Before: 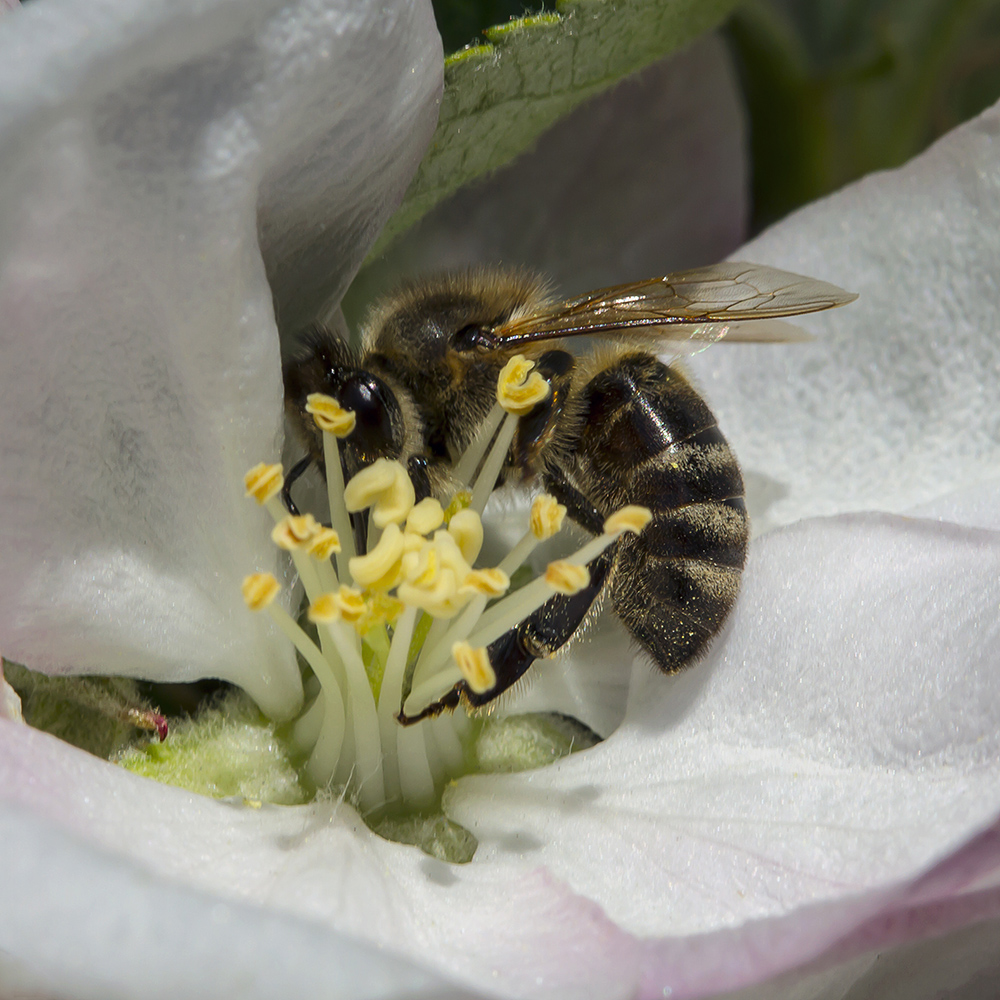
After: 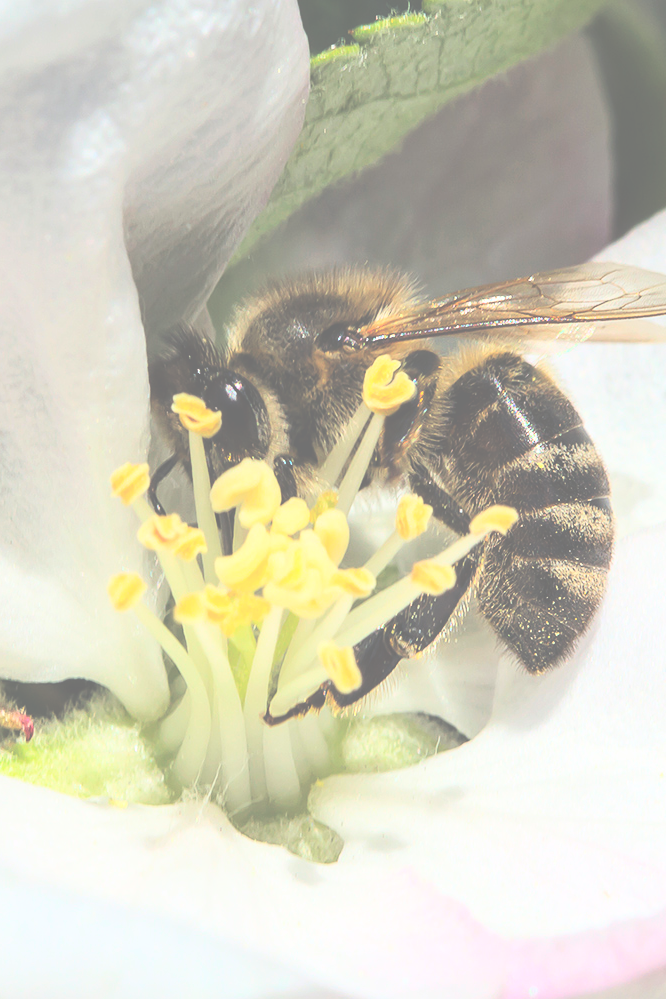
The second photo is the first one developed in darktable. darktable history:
base curve: curves: ch0 [(0, 0) (0.007, 0.004) (0.027, 0.03) (0.046, 0.07) (0.207, 0.54) (0.442, 0.872) (0.673, 0.972) (1, 1)]
exposure: black level correction -0.086, compensate highlight preservation false
crop and rotate: left 13.4%, right 19.913%
